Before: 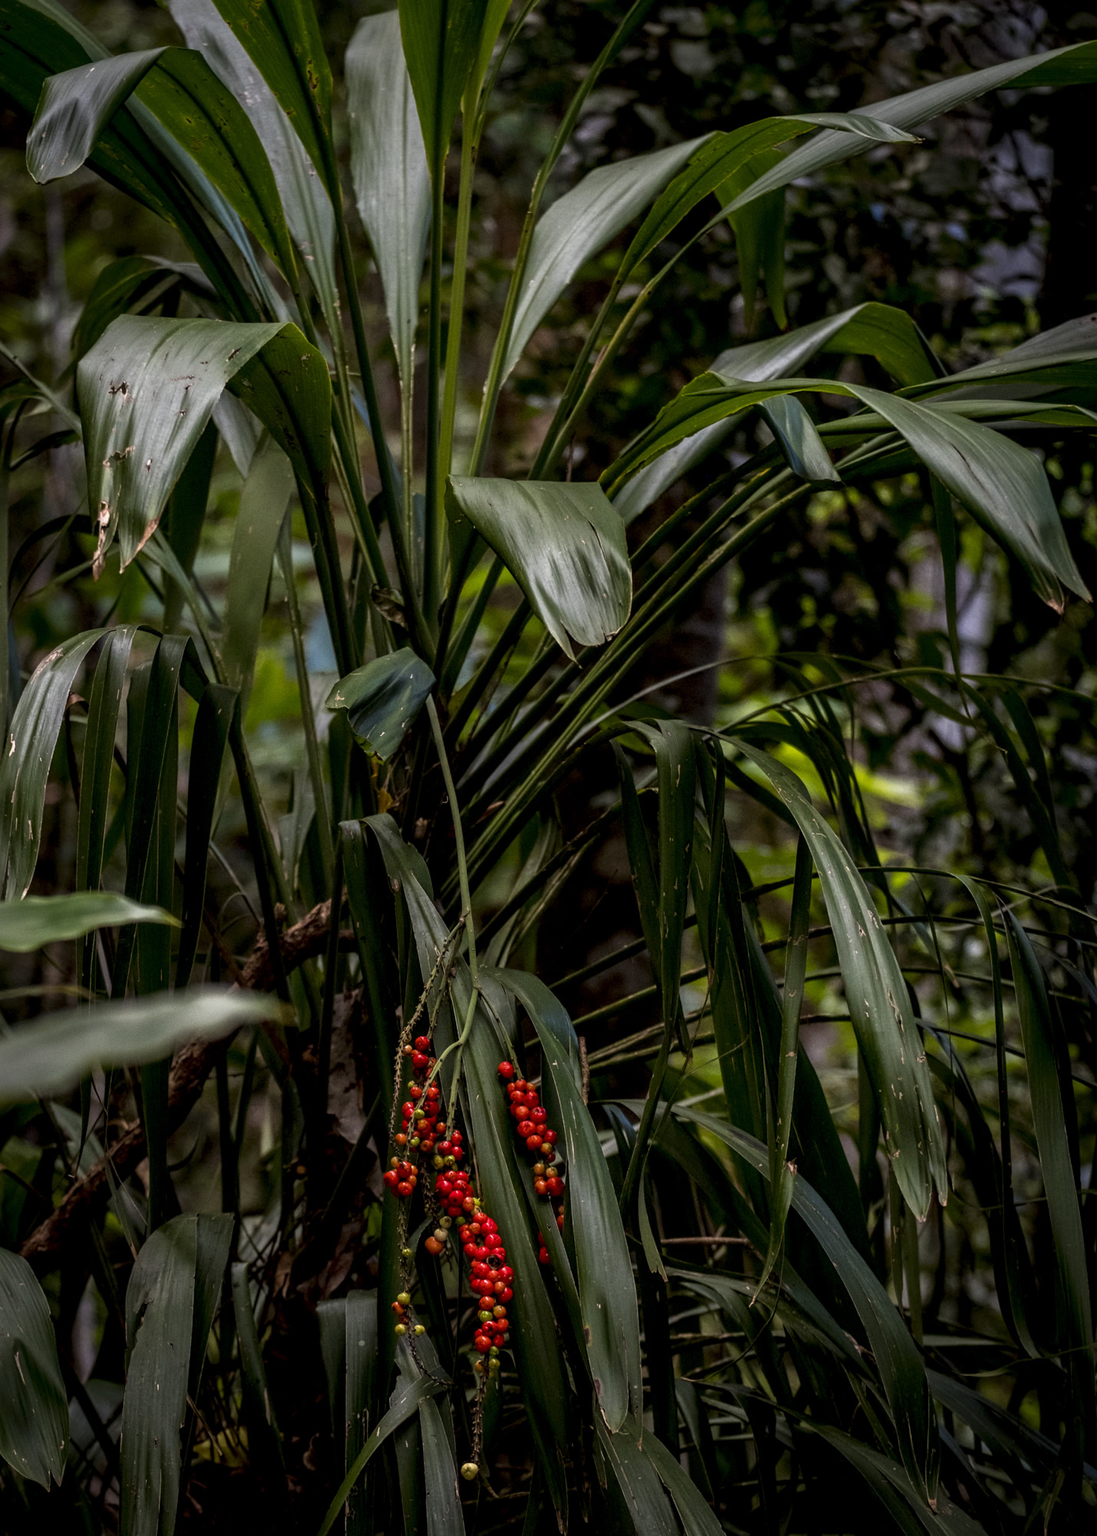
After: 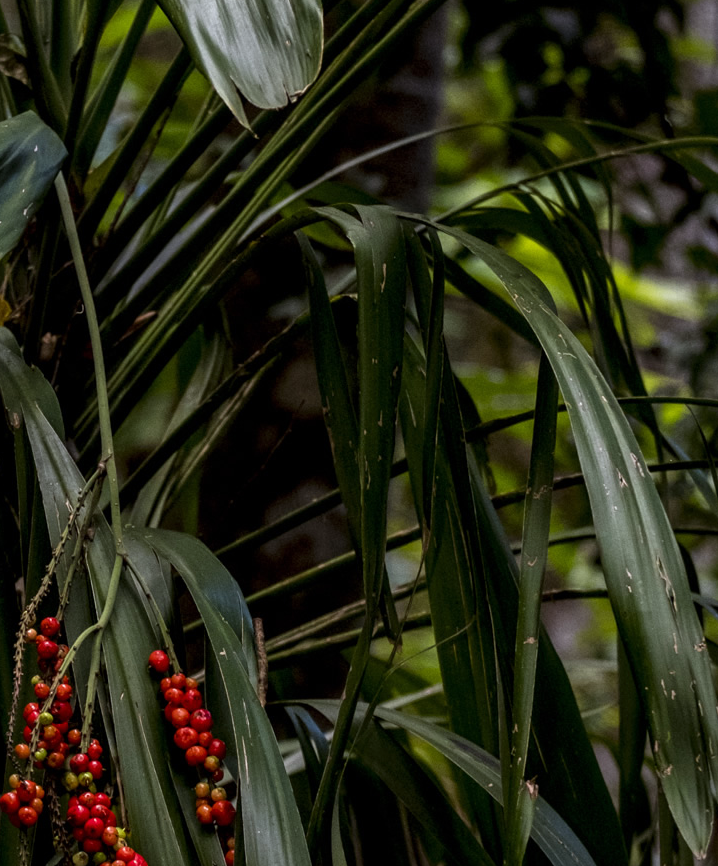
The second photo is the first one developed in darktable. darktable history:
white balance: red 0.976, blue 1.04
crop: left 35.03%, top 36.625%, right 14.663%, bottom 20.057%
